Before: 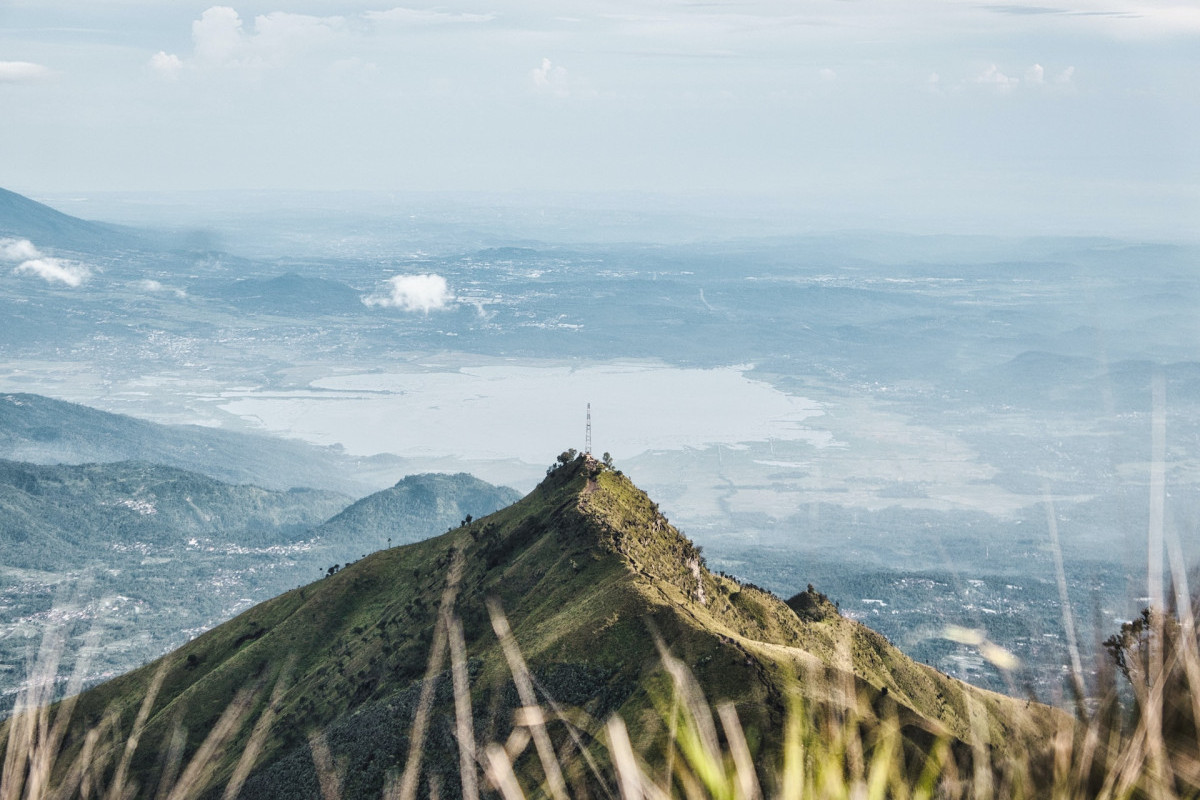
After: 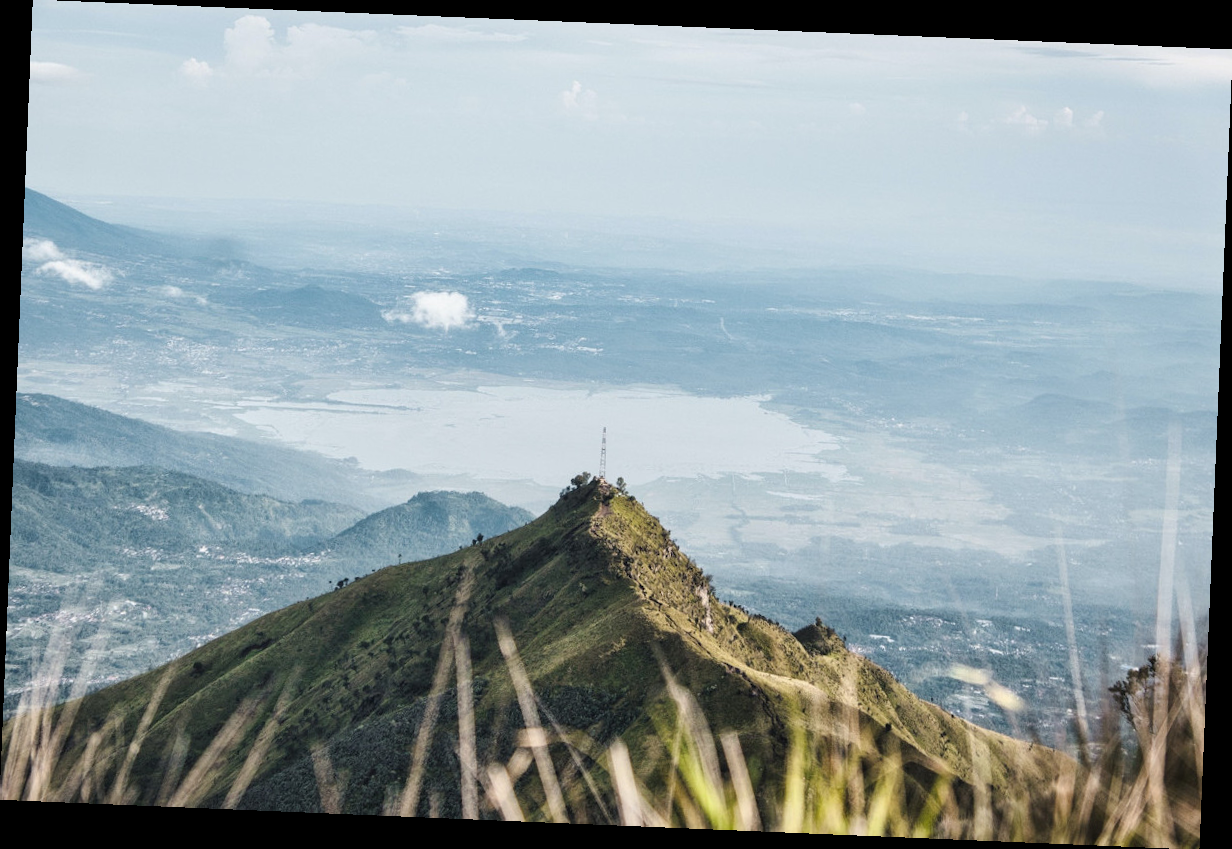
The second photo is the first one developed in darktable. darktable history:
crop and rotate: angle -2.38°
